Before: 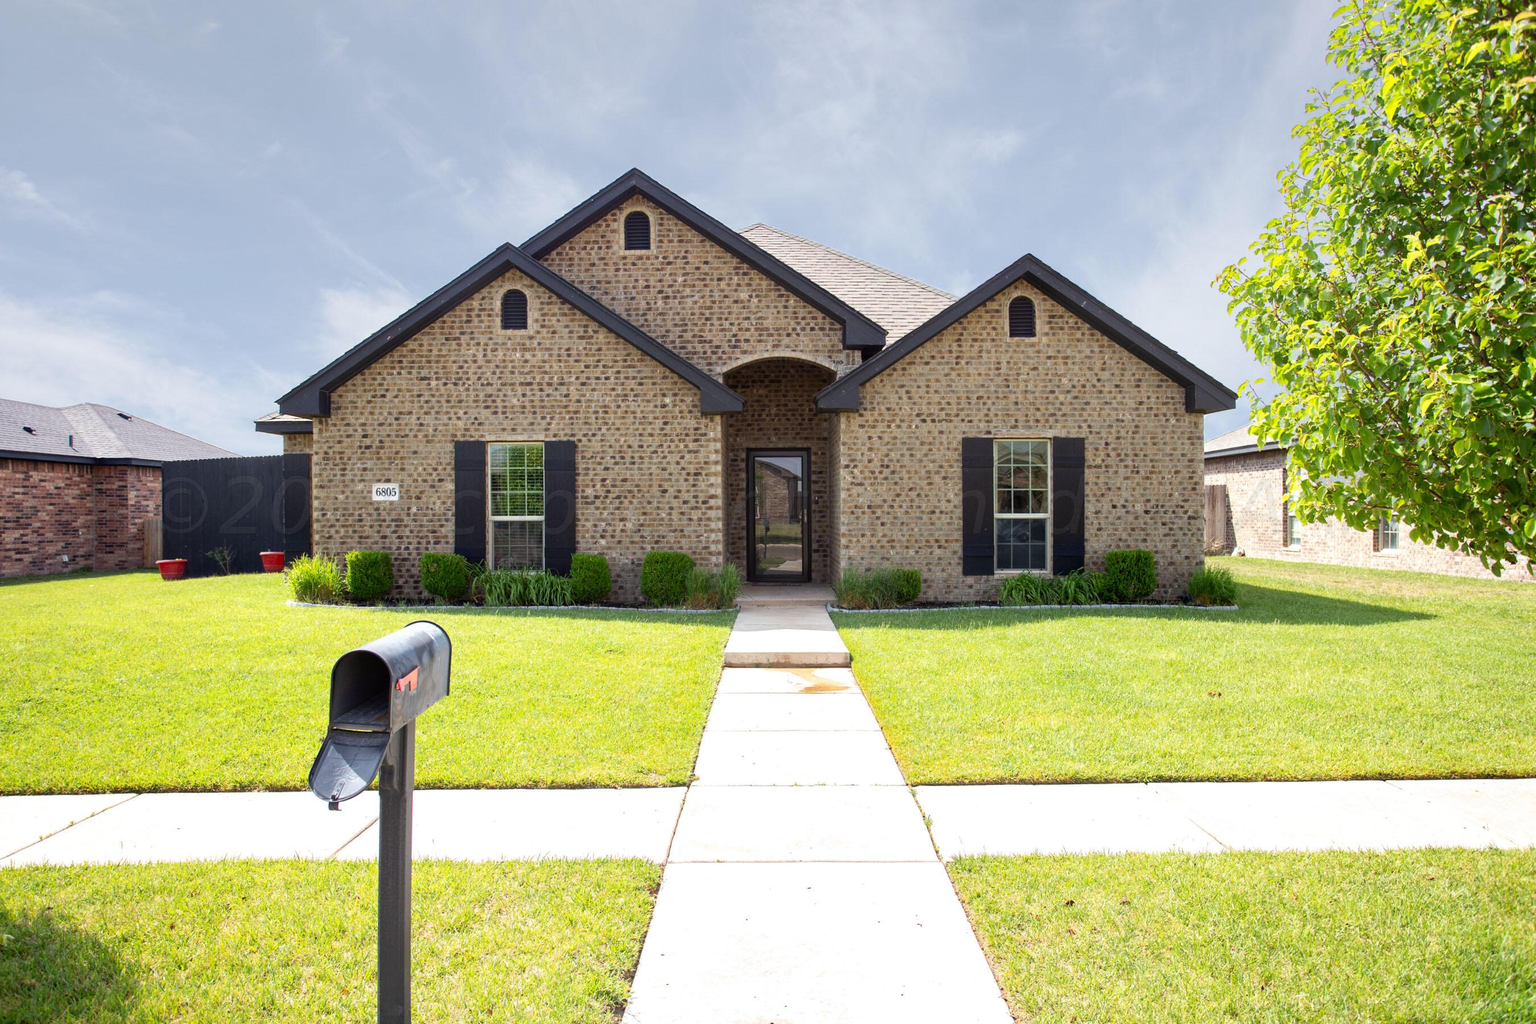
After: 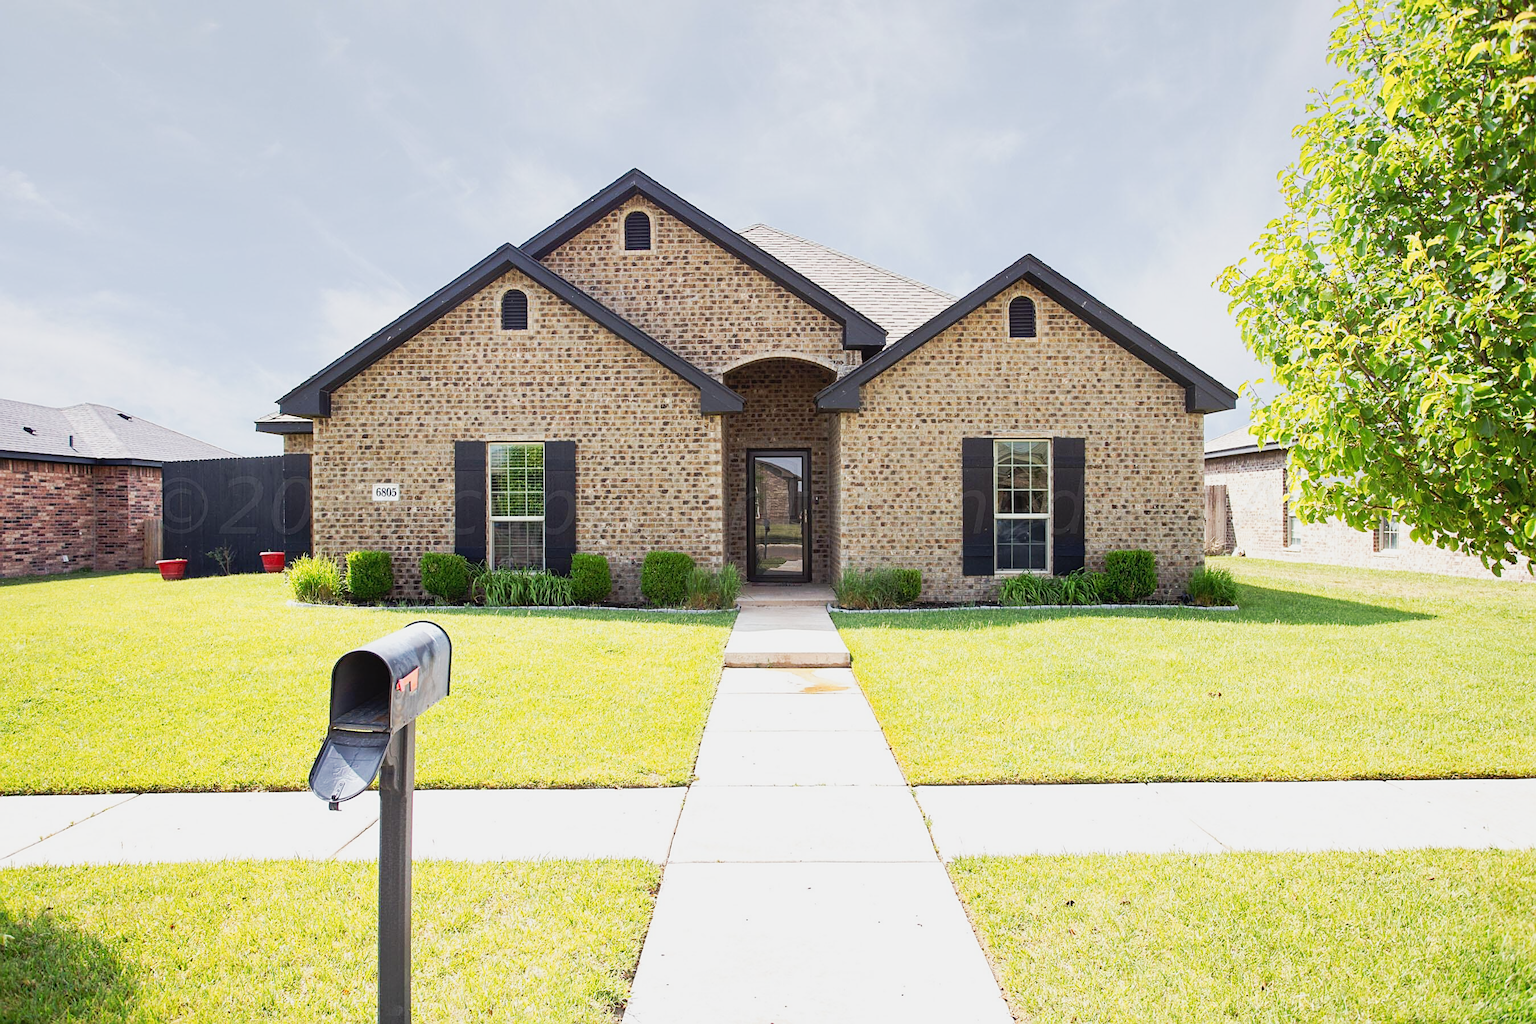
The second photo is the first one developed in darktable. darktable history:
tone equalizer: edges refinement/feathering 500, mask exposure compensation -1.57 EV, preserve details no
tone curve: curves: ch0 [(0, 0.026) (0.181, 0.223) (0.405, 0.46) (0.456, 0.528) (0.634, 0.728) (0.877, 0.89) (0.984, 0.935)]; ch1 [(0, 0) (0.443, 0.43) (0.492, 0.488) (0.566, 0.579) (0.595, 0.625) (0.65, 0.657) (0.696, 0.725) (1, 1)]; ch2 [(0, 0) (0.33, 0.301) (0.421, 0.443) (0.447, 0.489) (0.495, 0.494) (0.537, 0.57) (0.586, 0.591) (0.663, 0.686) (1, 1)], preserve colors none
exposure: exposure 0.081 EV, compensate highlight preservation false
sharpen: on, module defaults
